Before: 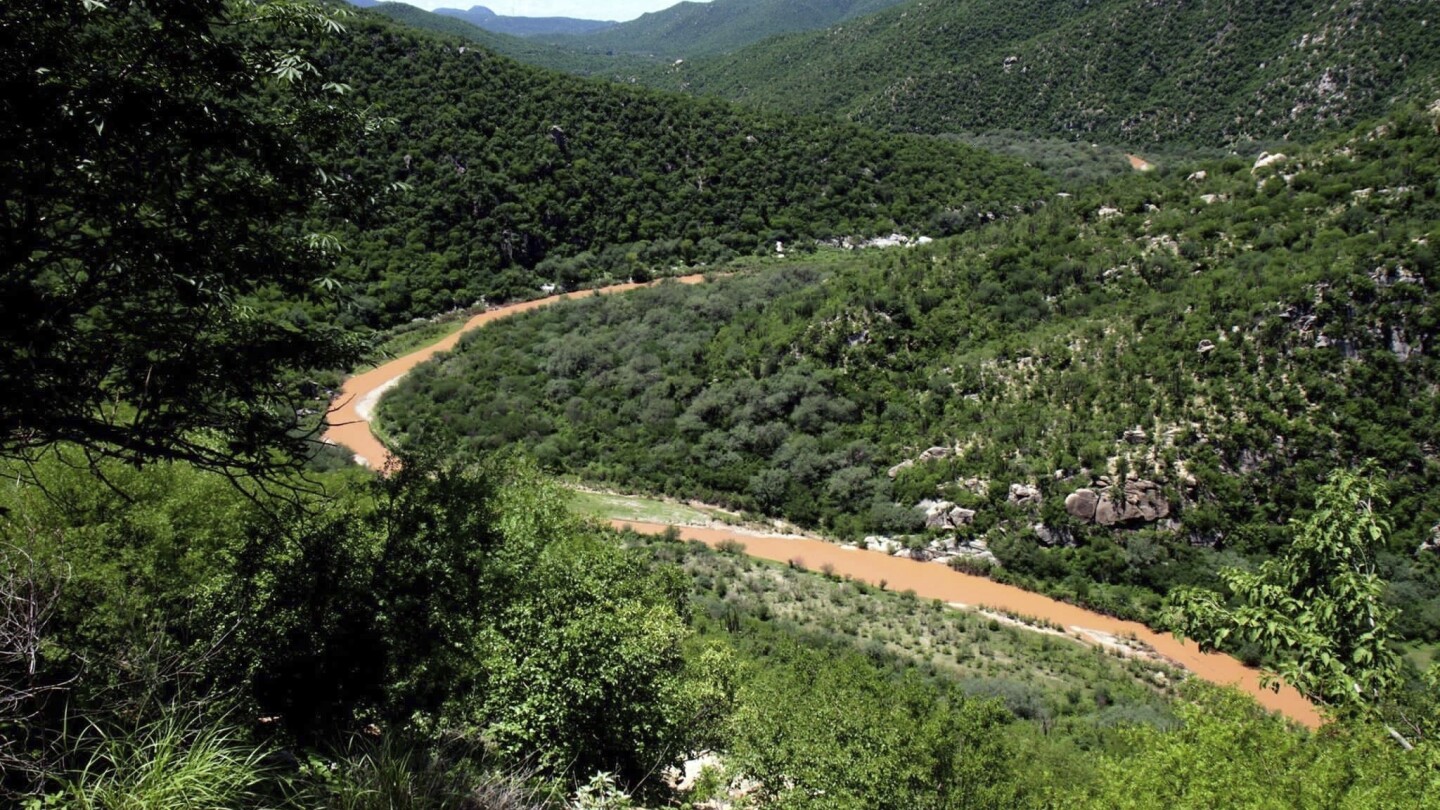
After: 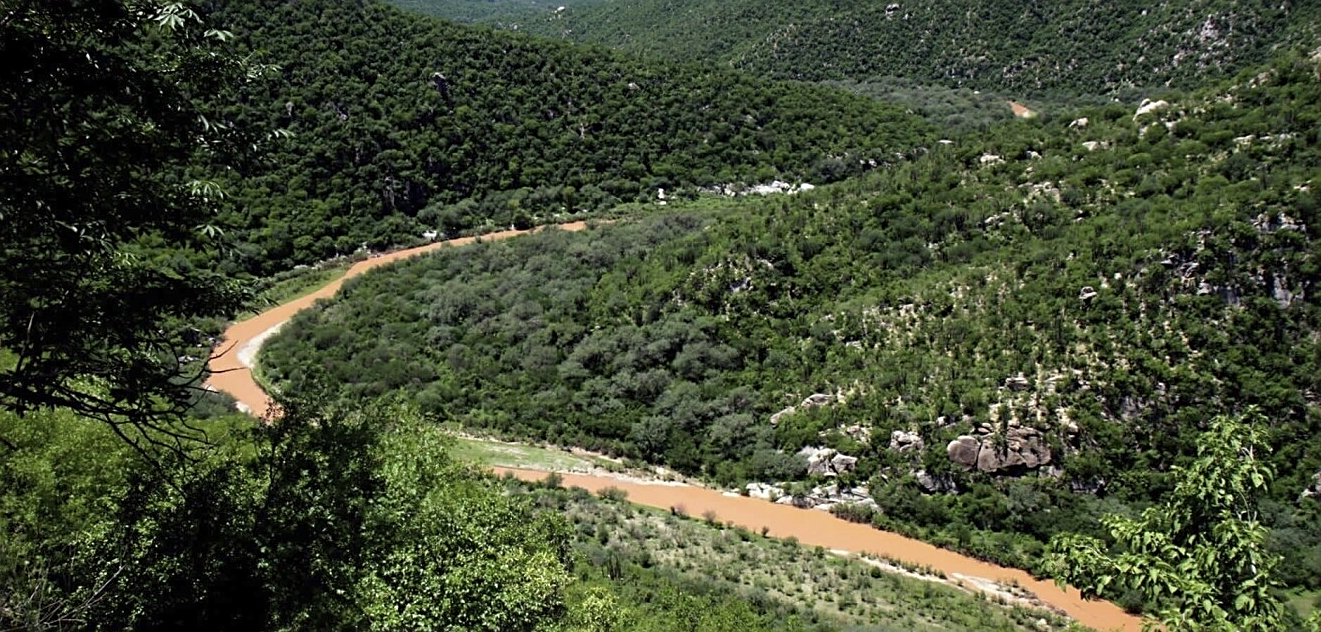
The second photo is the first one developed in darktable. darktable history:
crop: left 8.231%, top 6.619%, bottom 15.331%
sharpen: on, module defaults
